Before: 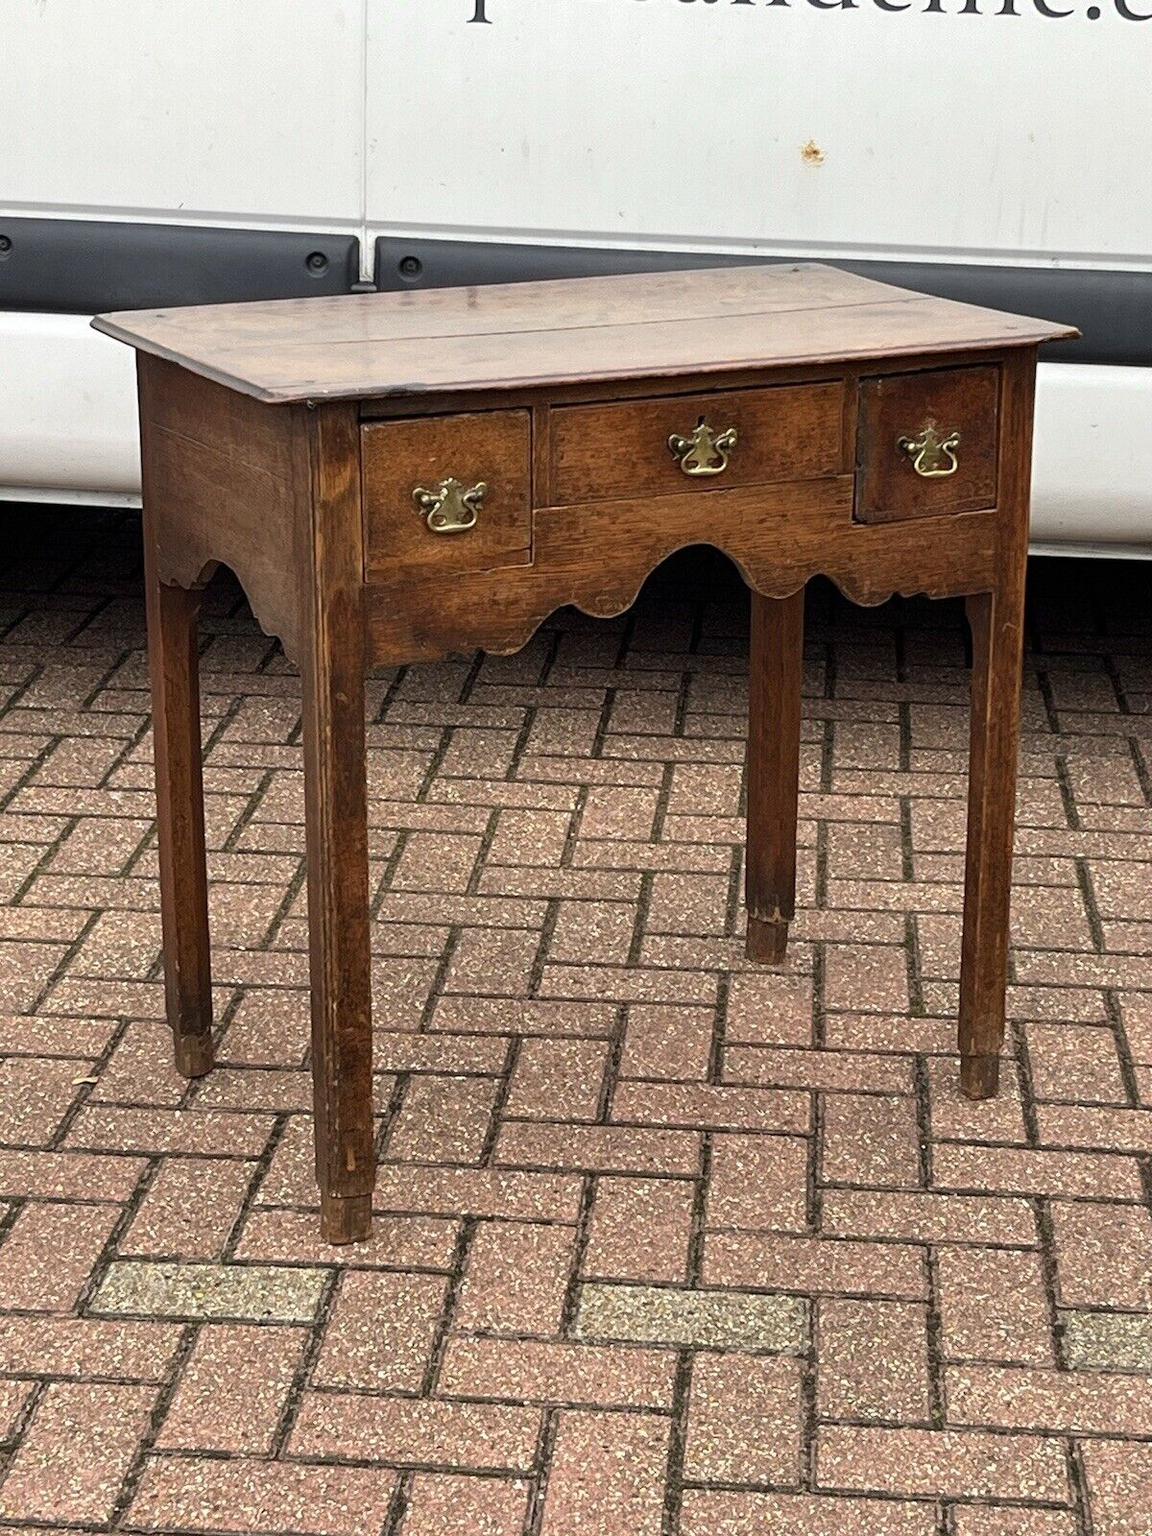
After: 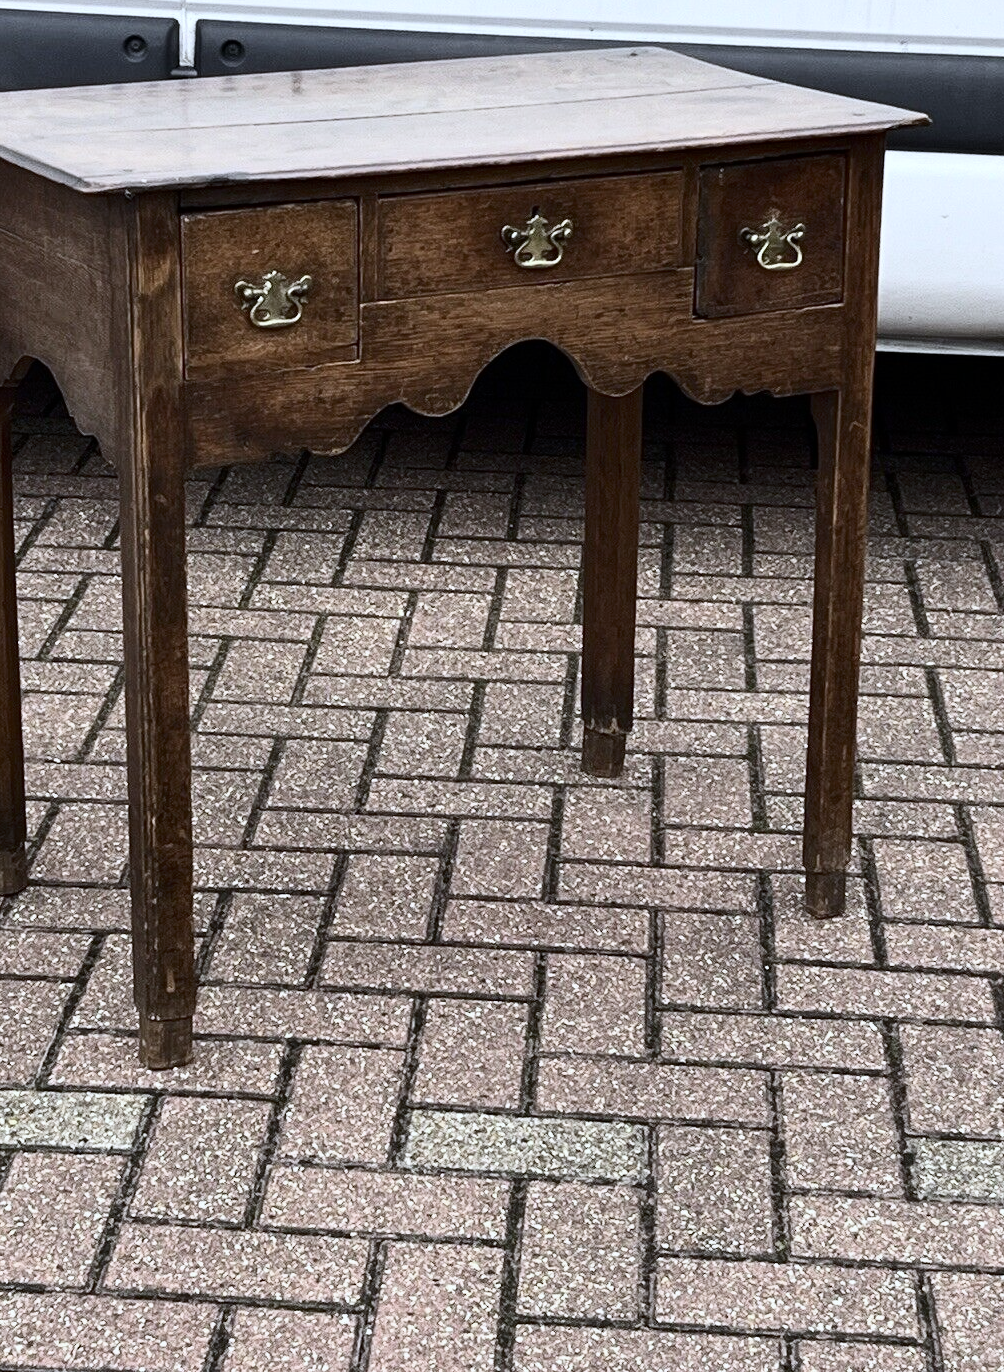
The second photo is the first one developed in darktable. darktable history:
crop: left 16.315%, top 14.246%
white balance: red 0.926, green 1.003, blue 1.133
contrast brightness saturation: contrast 0.25, saturation -0.31
